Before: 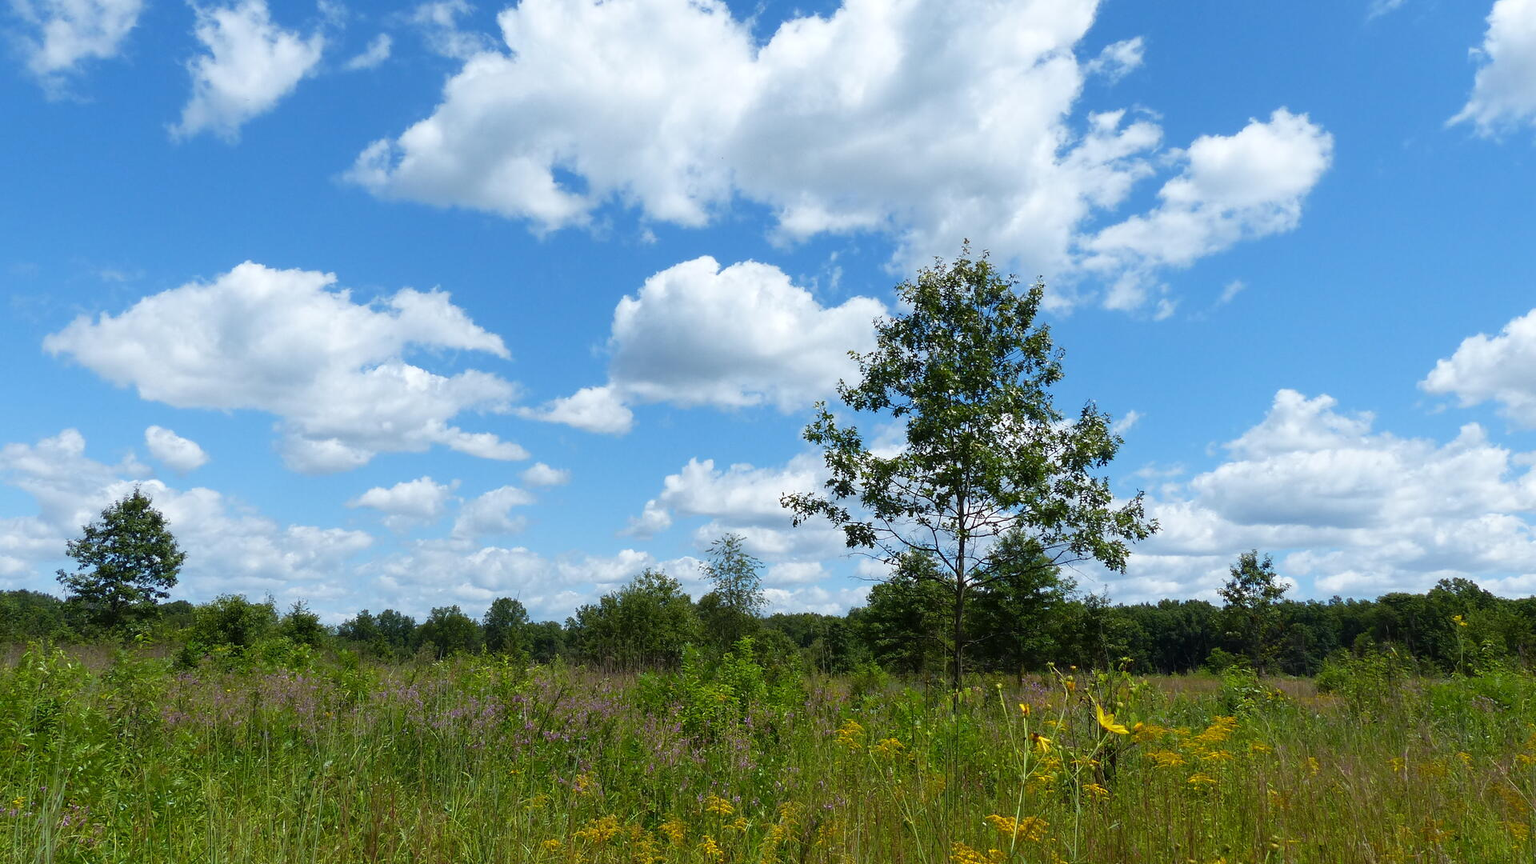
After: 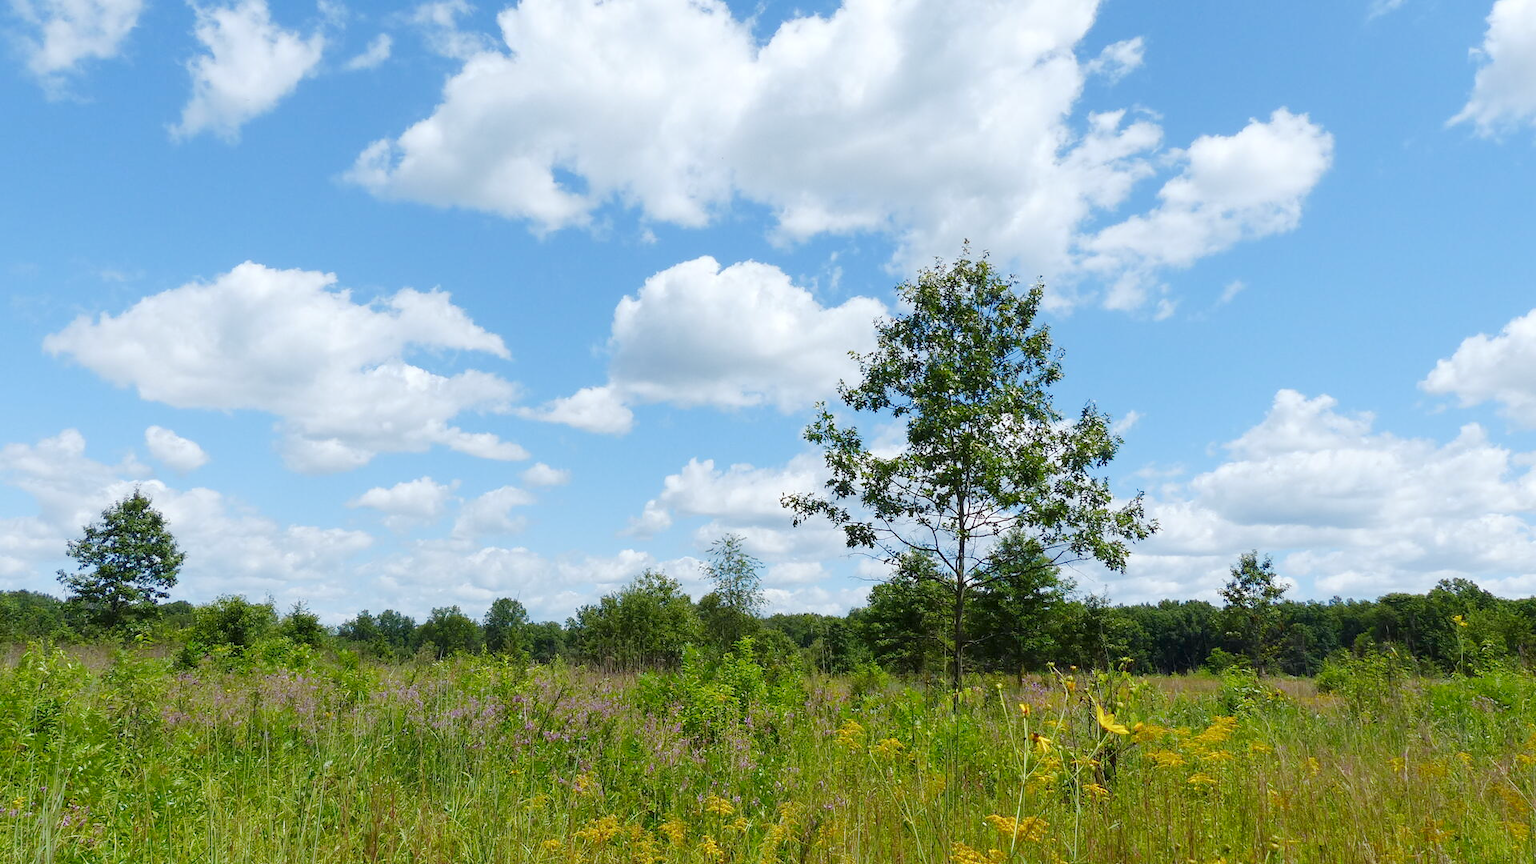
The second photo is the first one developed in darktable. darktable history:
base curve: curves: ch0 [(0, 0) (0.158, 0.273) (0.879, 0.895) (1, 1)], preserve colors none
contrast brightness saturation: contrast 0.04, saturation 0.07
